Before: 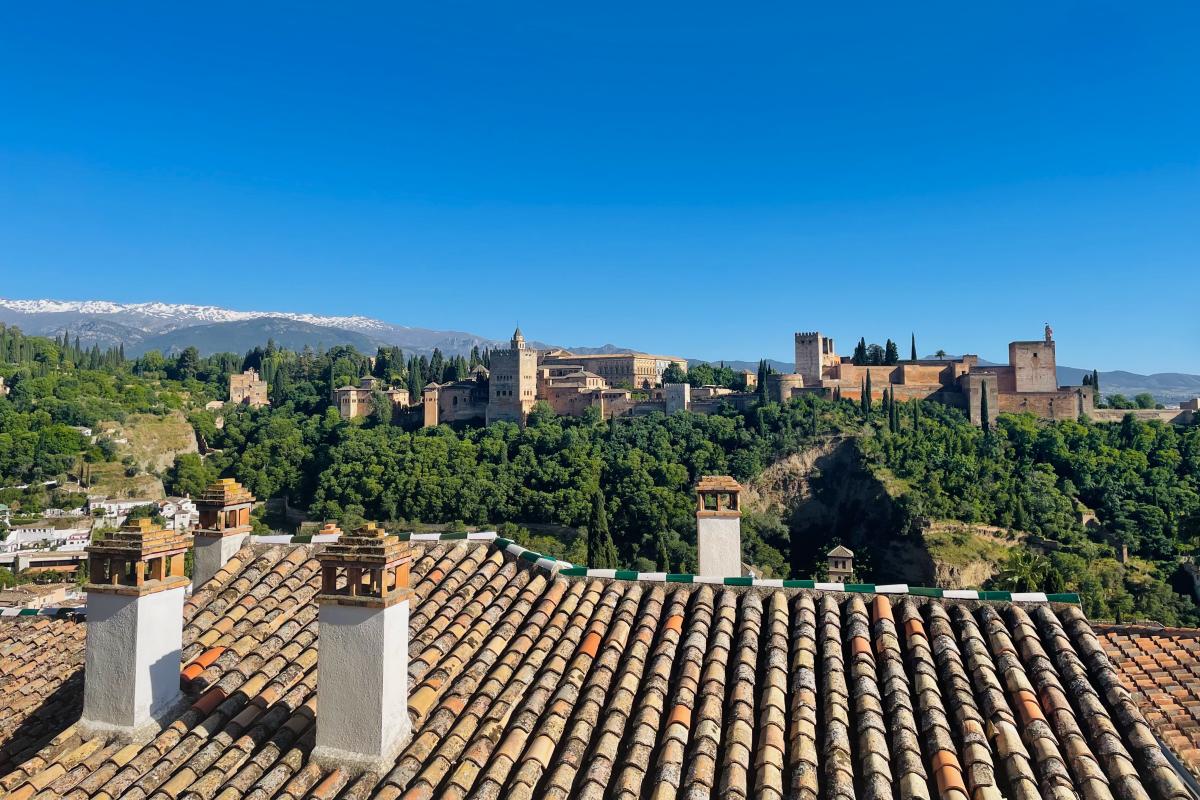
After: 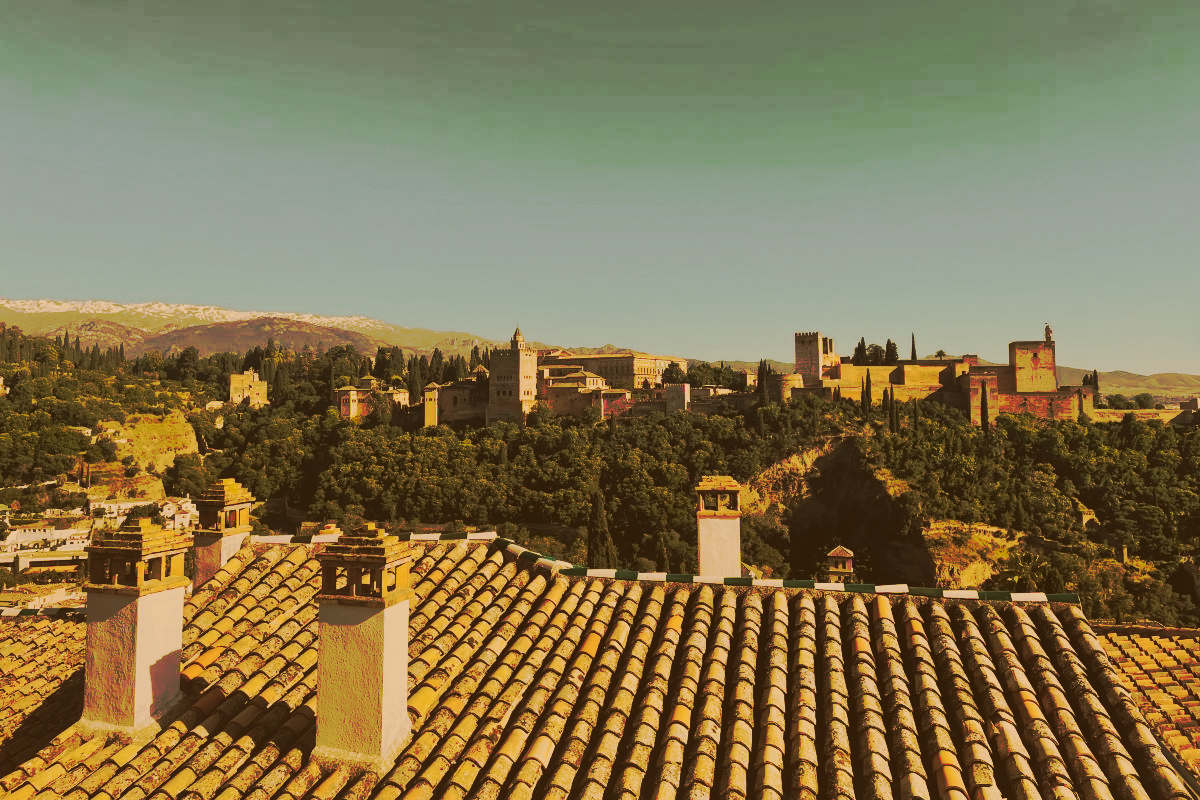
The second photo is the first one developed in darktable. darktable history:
tone curve: curves: ch0 [(0, 0) (0.003, 0.002) (0.011, 0.009) (0.025, 0.02) (0.044, 0.036) (0.069, 0.057) (0.1, 0.082) (0.136, 0.112) (0.177, 0.146) (0.224, 0.184) (0.277, 0.228) (0.335, 0.276) (0.399, 0.328) (0.468, 0.385) (0.543, 0.608) (0.623, 0.677) (0.709, 0.75) (0.801, 0.829) (0.898, 0.912) (1, 1)], preserve colors none
color look up table: target L [79.35, 78.76, 77.36, 73.45, 73.17, 70.63, 66.43, 65.39, 60.8, 50.4, 46, 34.75, 27.65, 200, 78.65, 74.11, 67.27, 69.57, 62.61, 61.76, 60.93, 61.36, 49.21, 53.76, 56.78, 47.65, 26.45, 15.04, 80.61, 71.89, 69.11, 65.58, 58.55, 54.62, 59.47, 55.26, 47.78, 46.15, 29.06, 42.93, 27.73, 28.45, 25.03, 72.9, 72.74, 60.17, 62.15, 55.75, 32.77], target a [3.146, -2.085, -3.057, -31.75, -32.15, 3.448, -16.28, -20.38, 4.233, -18.55, 8.189, -8.39, 9.898, 0, 12.59, 8.413, 16.45, 29.28, 15.7, 26.08, 52.31, 44.9, 14.7, 25.78, 39.17, 38.52, 22.77, 12.94, 12.25, 23, 33.29, 45.42, 56.38, 17.76, 30.74, 14.98, 30.12, 45.61, 10.35, 12.93, 21.64, 8.858, 21.7, -24, 4.275, -25.51, -9.29, -13.15, -2.928], target b [47.45, 31.3, 64.74, 22.04, 37.66, 55.01, 41.17, 51.98, 36.53, 42.31, 45.02, 30.4, 32.21, 0, 42.55, 65.69, 32.35, 45.9, 47.83, 51.7, 28.69, 42.66, 29.58, 39.23, 34.17, 40.48, 30.65, 19.54, 29.15, 18.32, 26.91, 10.5, -2.033, 11.92, -0.245, 1.127, 16.69, 15, 24.63, -6.178, 22.41, 6.82, 16.26, 17.77, 21.1, 21.77, 5.527, 12.05, 17.51], num patches 49
